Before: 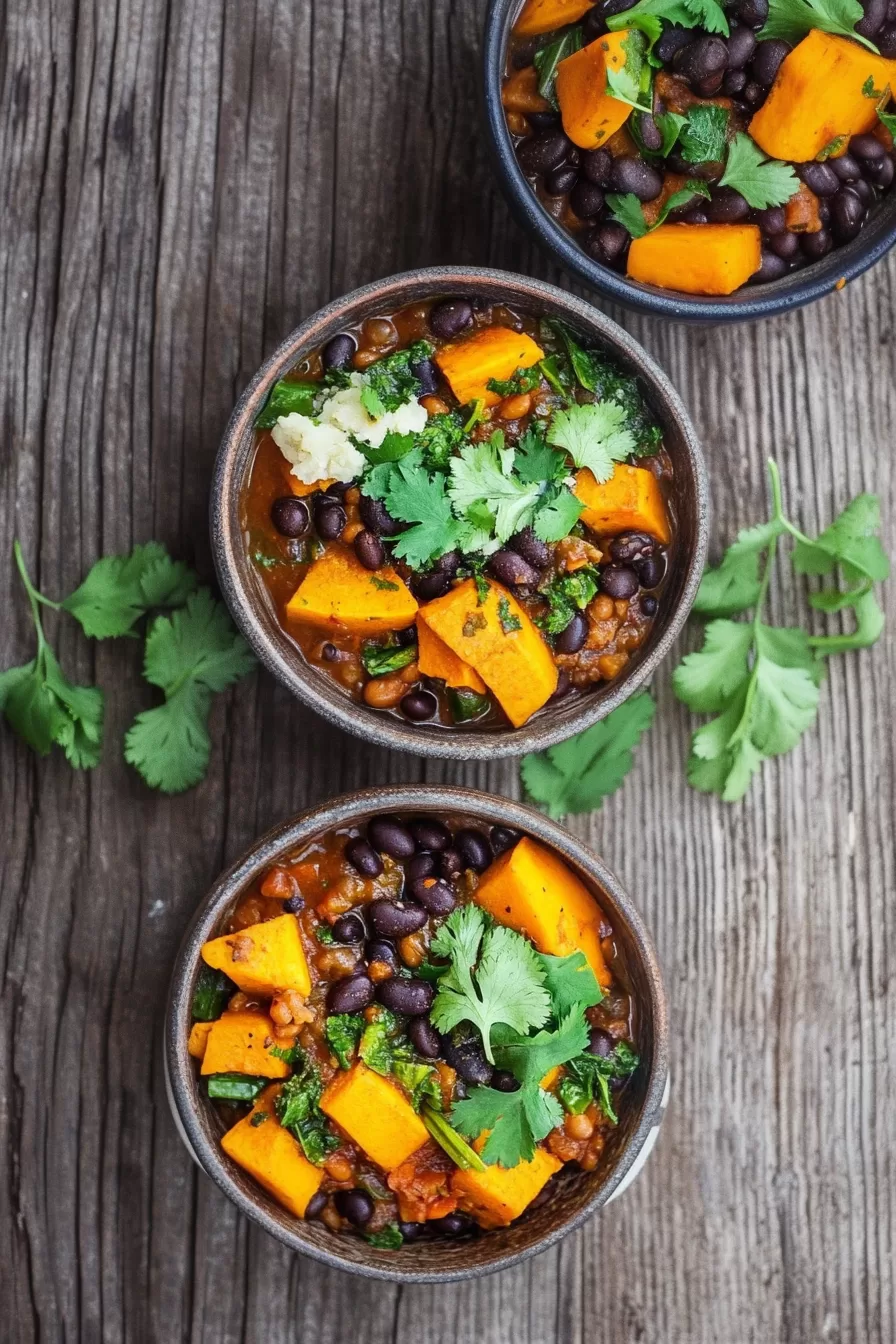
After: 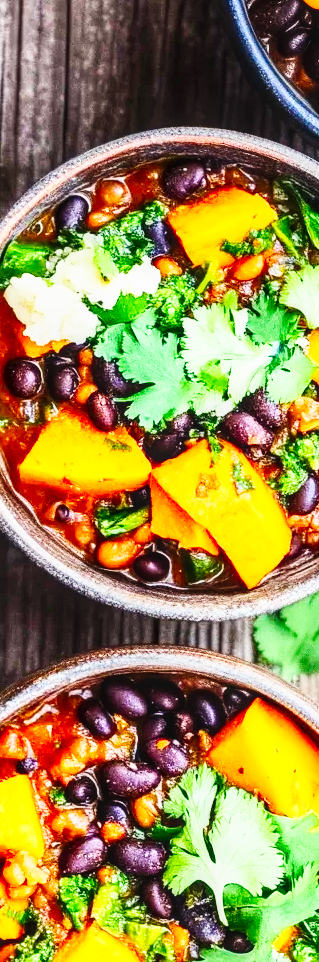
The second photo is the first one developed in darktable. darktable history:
local contrast: on, module defaults
crop and rotate: left 29.869%, top 10.406%, right 34.463%, bottom 17.989%
contrast brightness saturation: contrast 0.228, brightness 0.112, saturation 0.292
base curve: curves: ch0 [(0, 0.003) (0.001, 0.002) (0.006, 0.004) (0.02, 0.022) (0.048, 0.086) (0.094, 0.234) (0.162, 0.431) (0.258, 0.629) (0.385, 0.8) (0.548, 0.918) (0.751, 0.988) (1, 1)], preserve colors none
